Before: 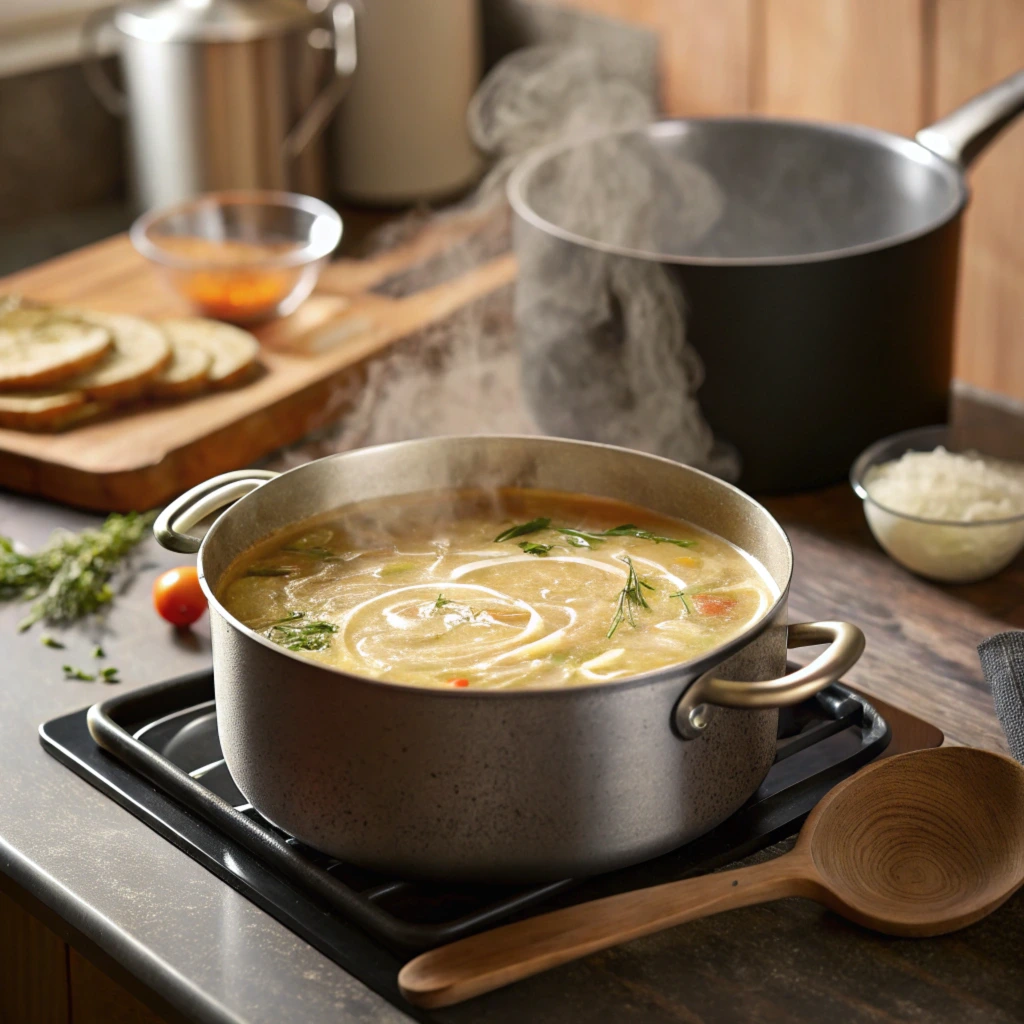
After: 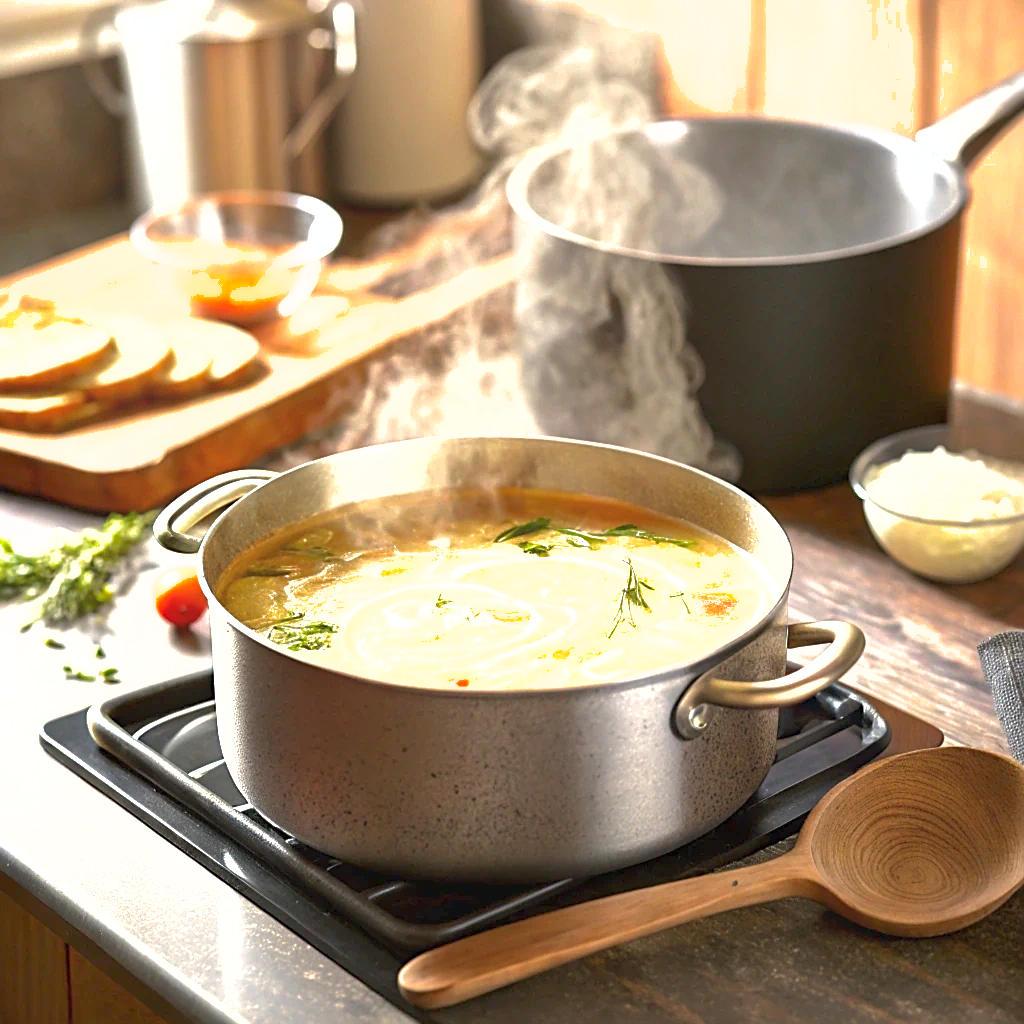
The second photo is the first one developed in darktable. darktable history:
shadows and highlights: on, module defaults
exposure: black level correction 0, exposure 1.45 EV, compensate exposure bias true, compensate highlight preservation false
sharpen: on, module defaults
